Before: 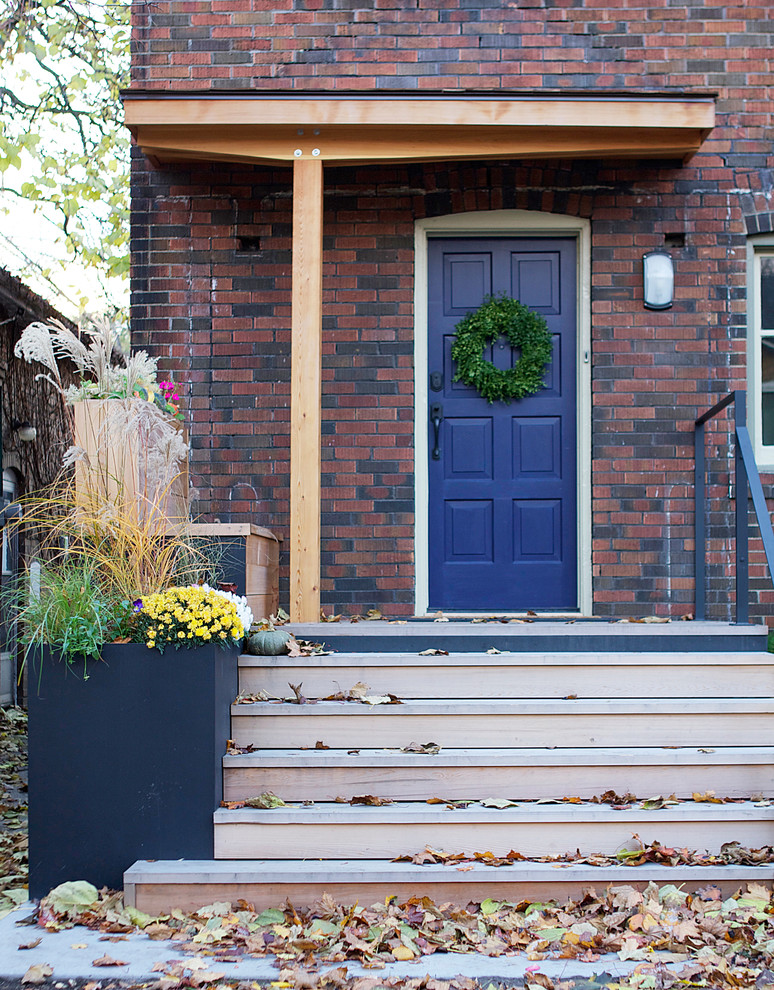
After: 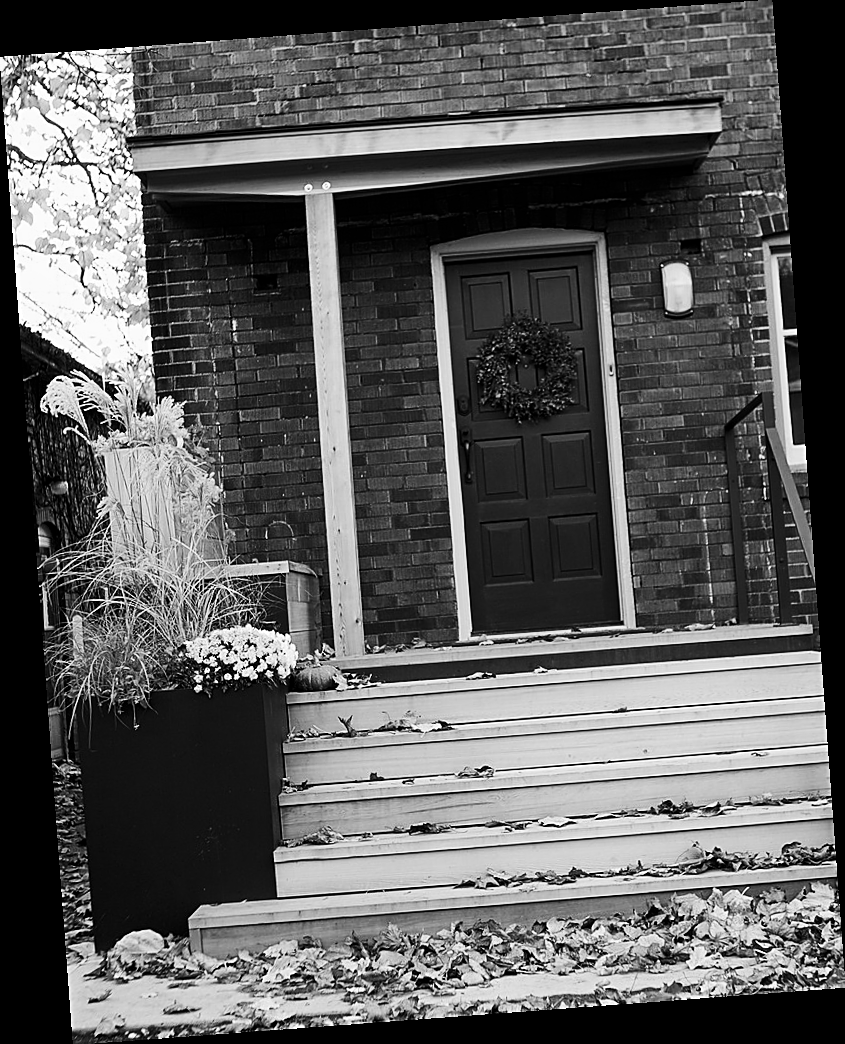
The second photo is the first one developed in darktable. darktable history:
rotate and perspective: rotation -4.25°, automatic cropping off
white balance: red 0.988, blue 1.017
sharpen: on, module defaults
contrast brightness saturation: contrast 0.22, brightness -0.19, saturation 0.24
monochrome: a -6.99, b 35.61, size 1.4
